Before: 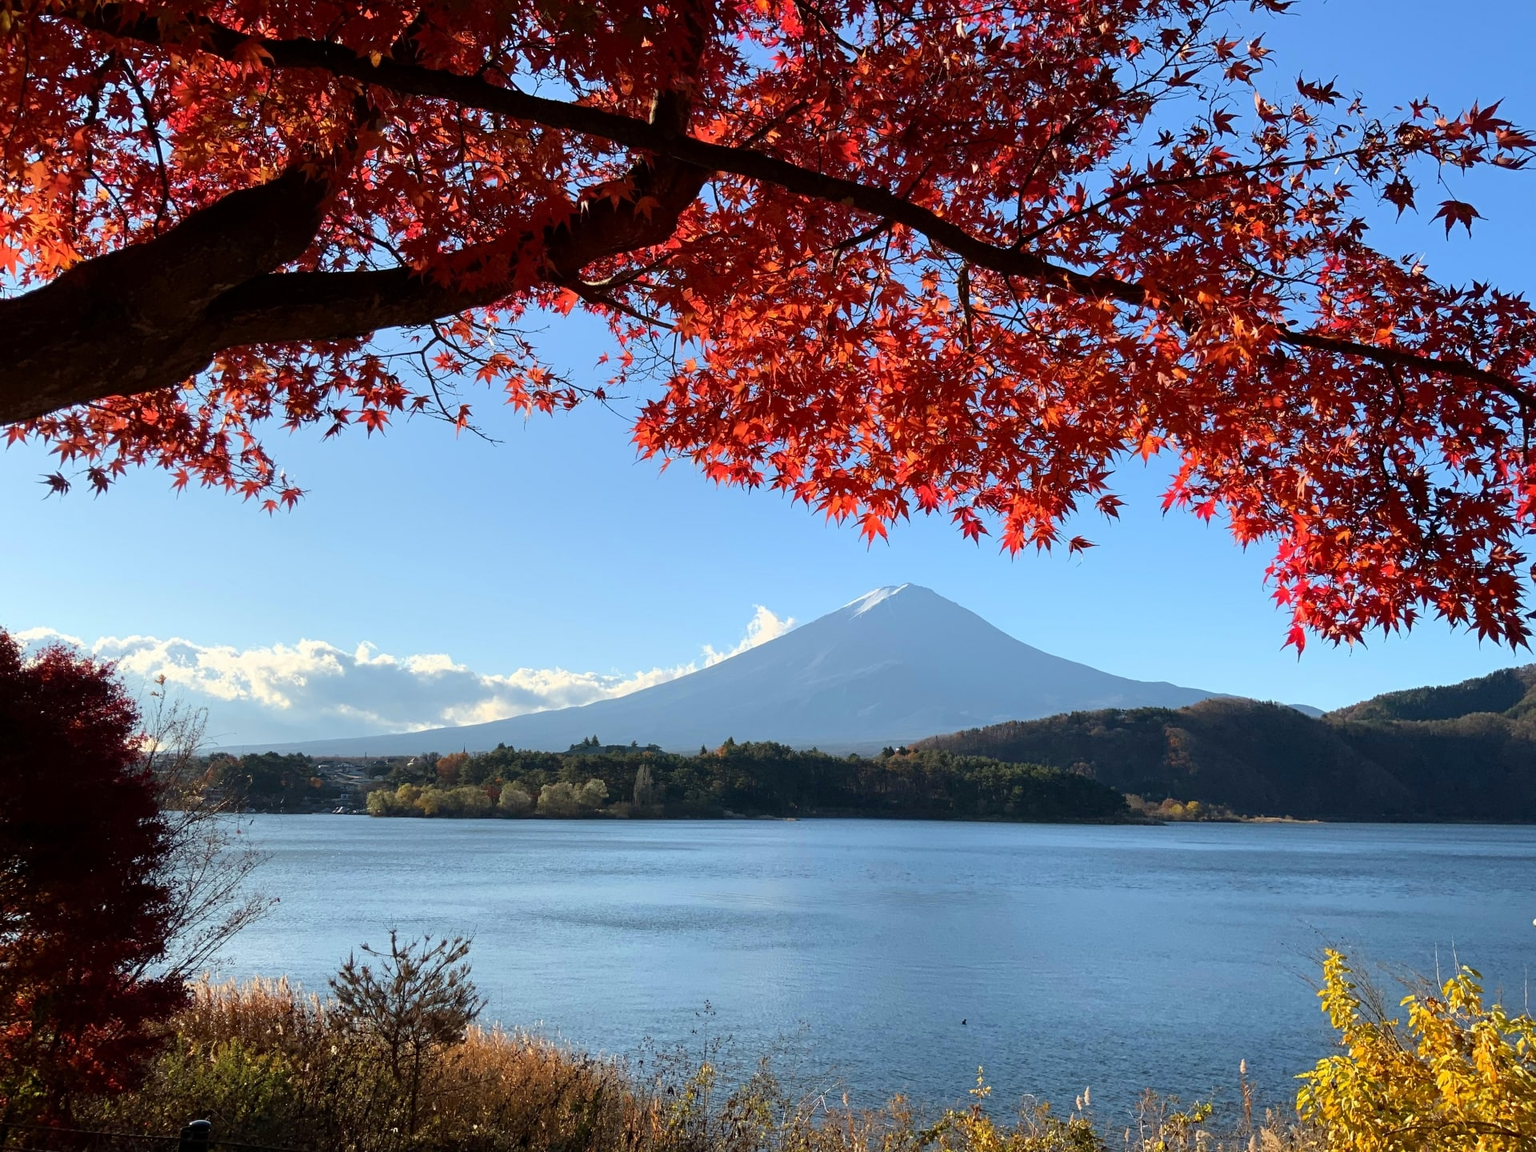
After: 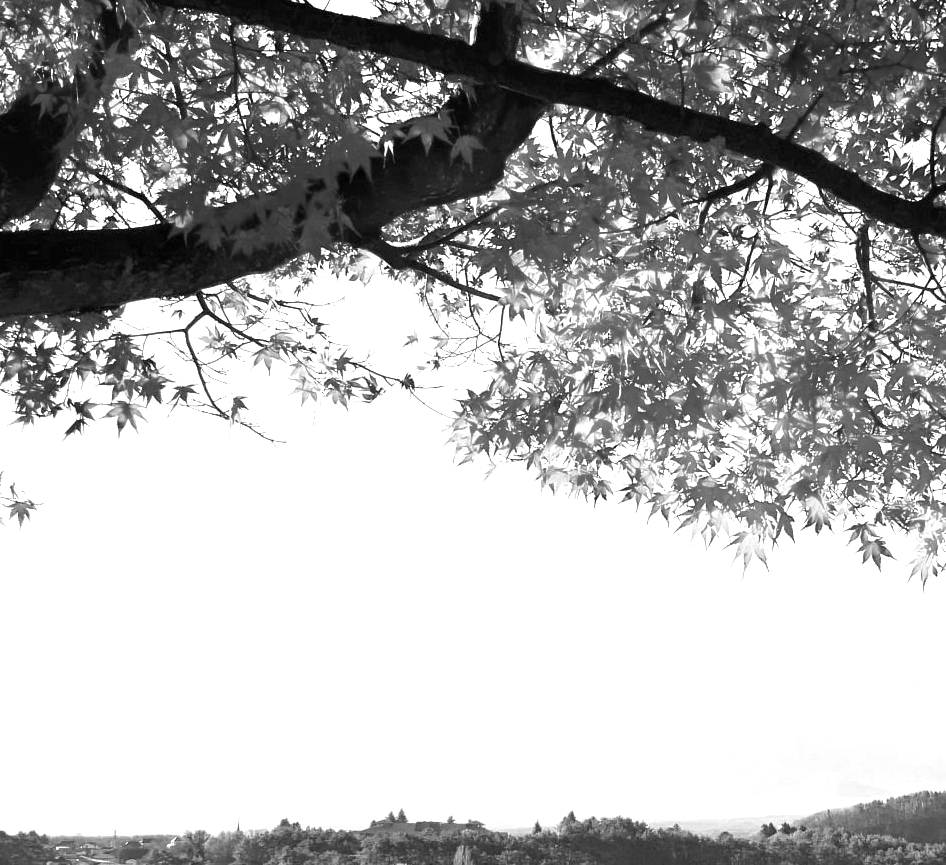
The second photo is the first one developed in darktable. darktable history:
crop: left 17.835%, top 7.675%, right 32.881%, bottom 32.213%
monochrome: a 32, b 64, size 2.3
white balance: red 0.983, blue 1.036
exposure: exposure 2.003 EV, compensate highlight preservation false
